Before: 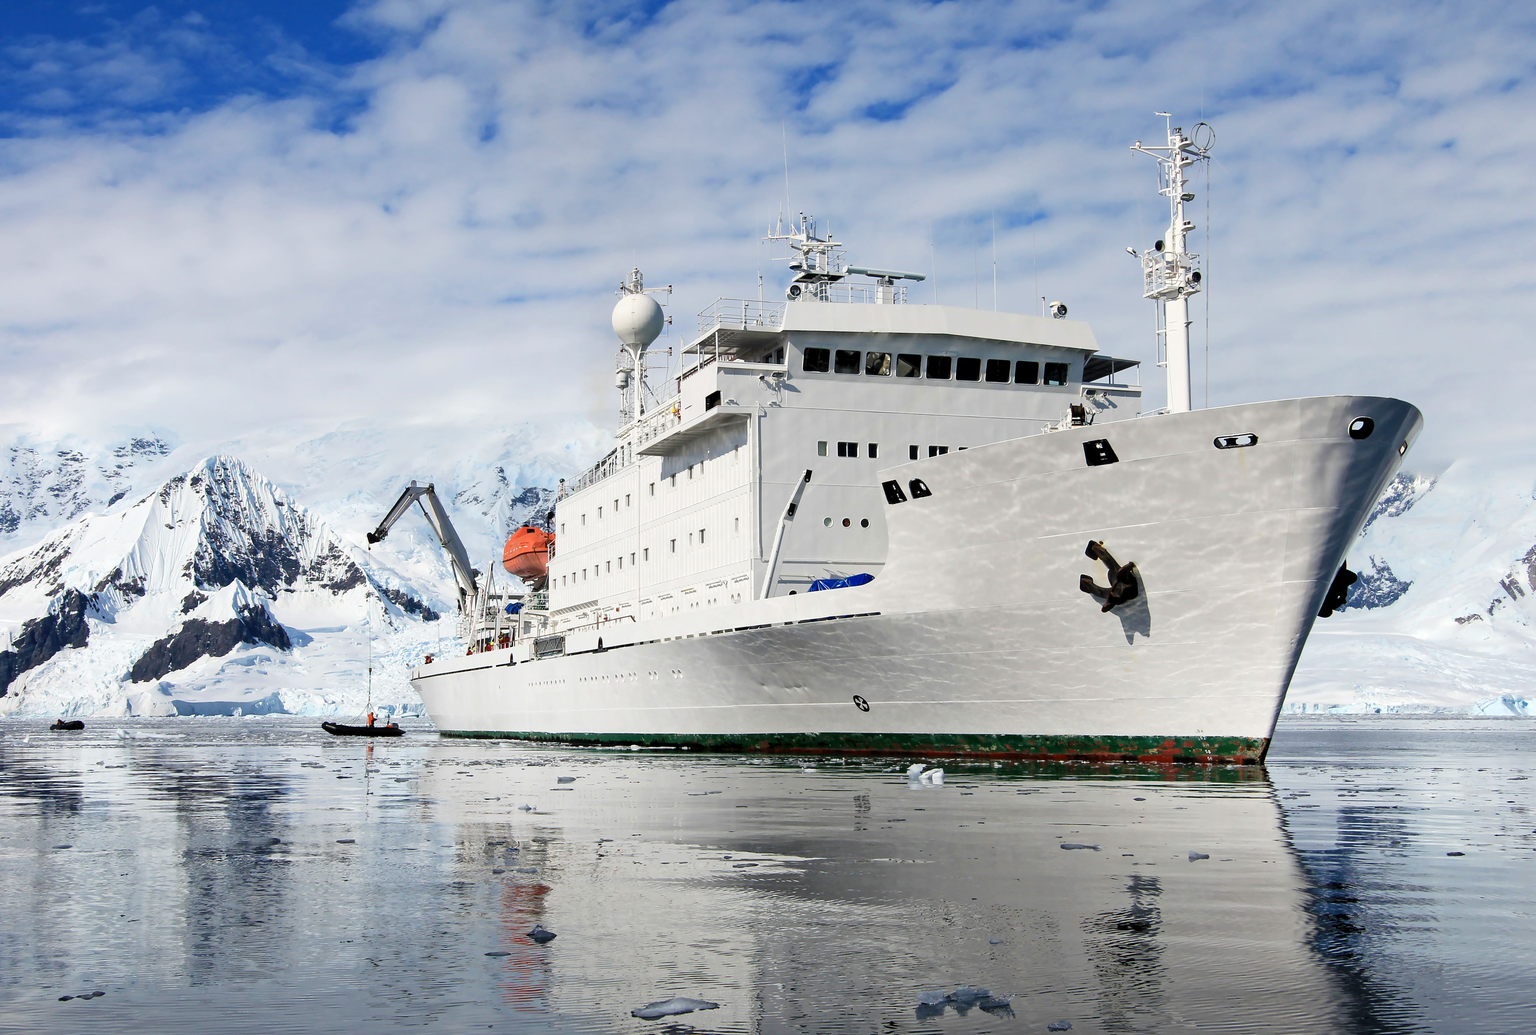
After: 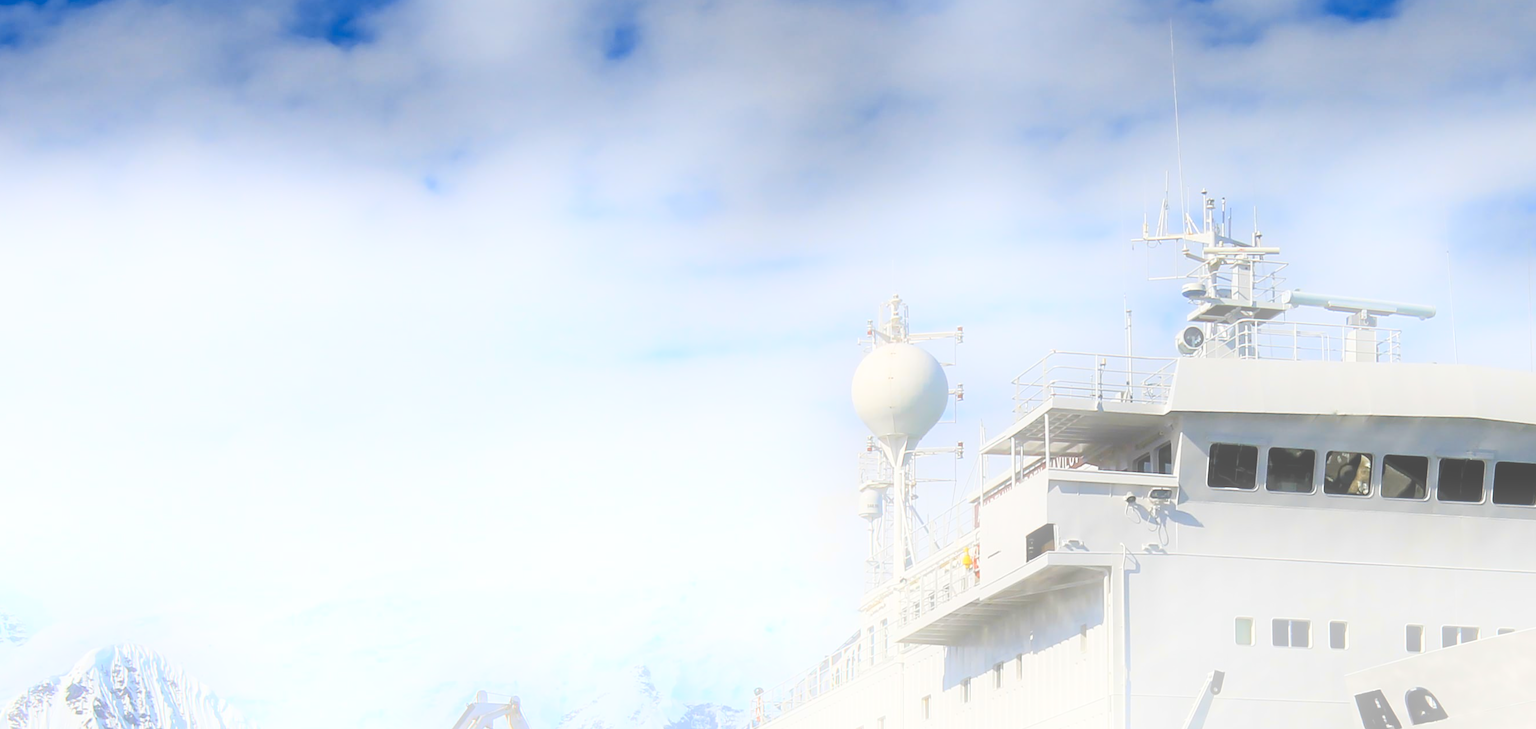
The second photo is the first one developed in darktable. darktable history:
crop: left 10.121%, top 10.631%, right 36.218%, bottom 51.526%
bloom: threshold 82.5%, strength 16.25%
color contrast: green-magenta contrast 0.8, blue-yellow contrast 1.1, unbound 0
